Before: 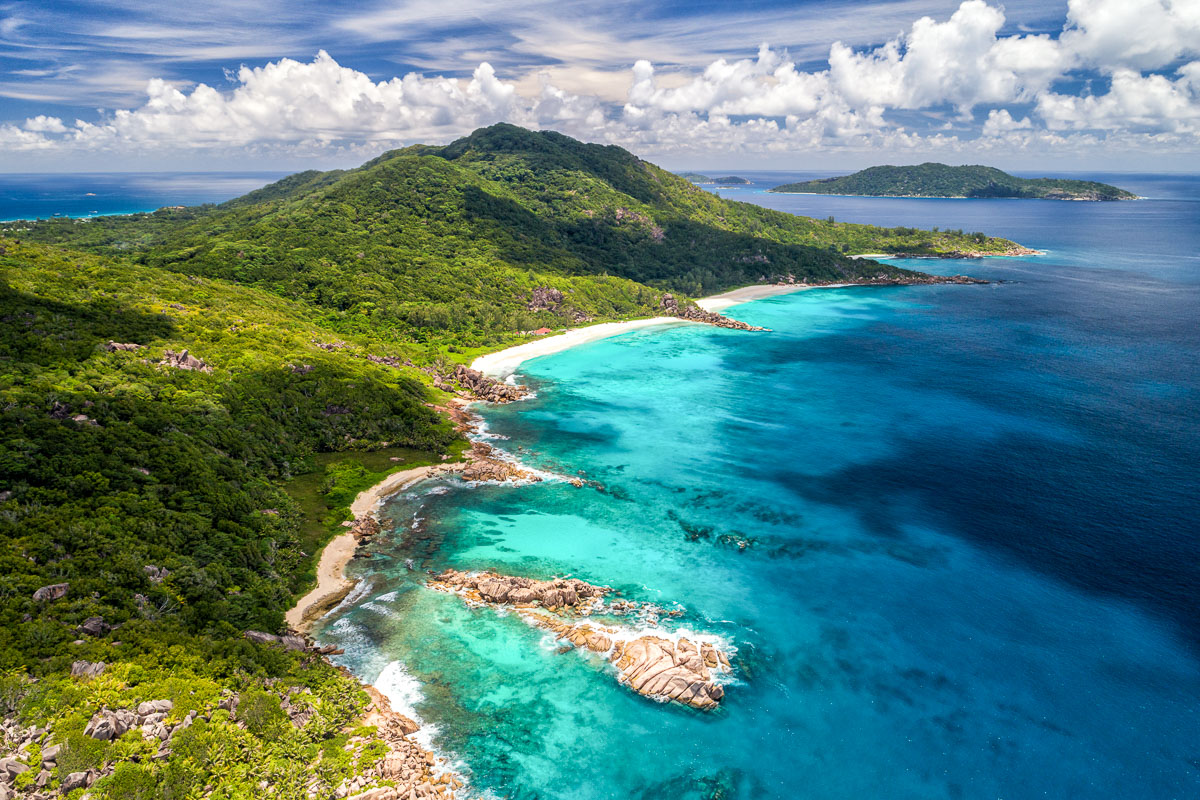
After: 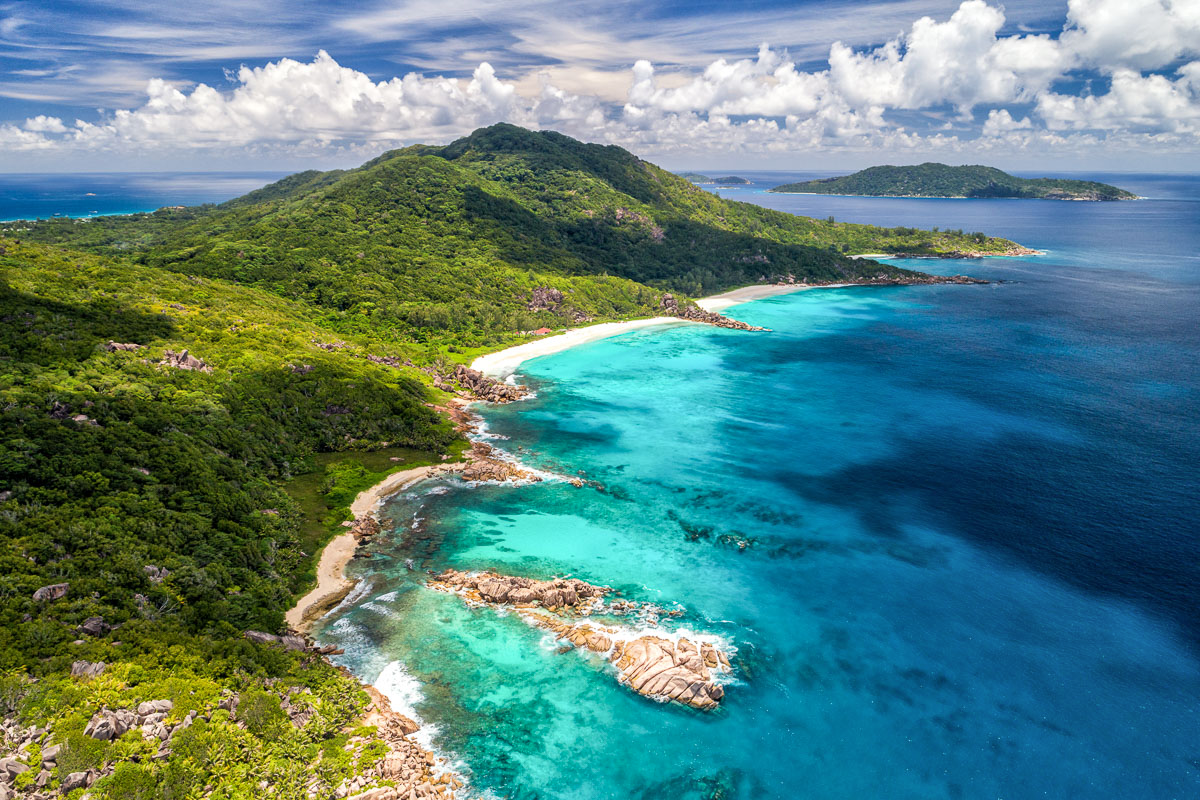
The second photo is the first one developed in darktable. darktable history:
shadows and highlights: shadows 37.64, highlights -27.79, soften with gaussian
